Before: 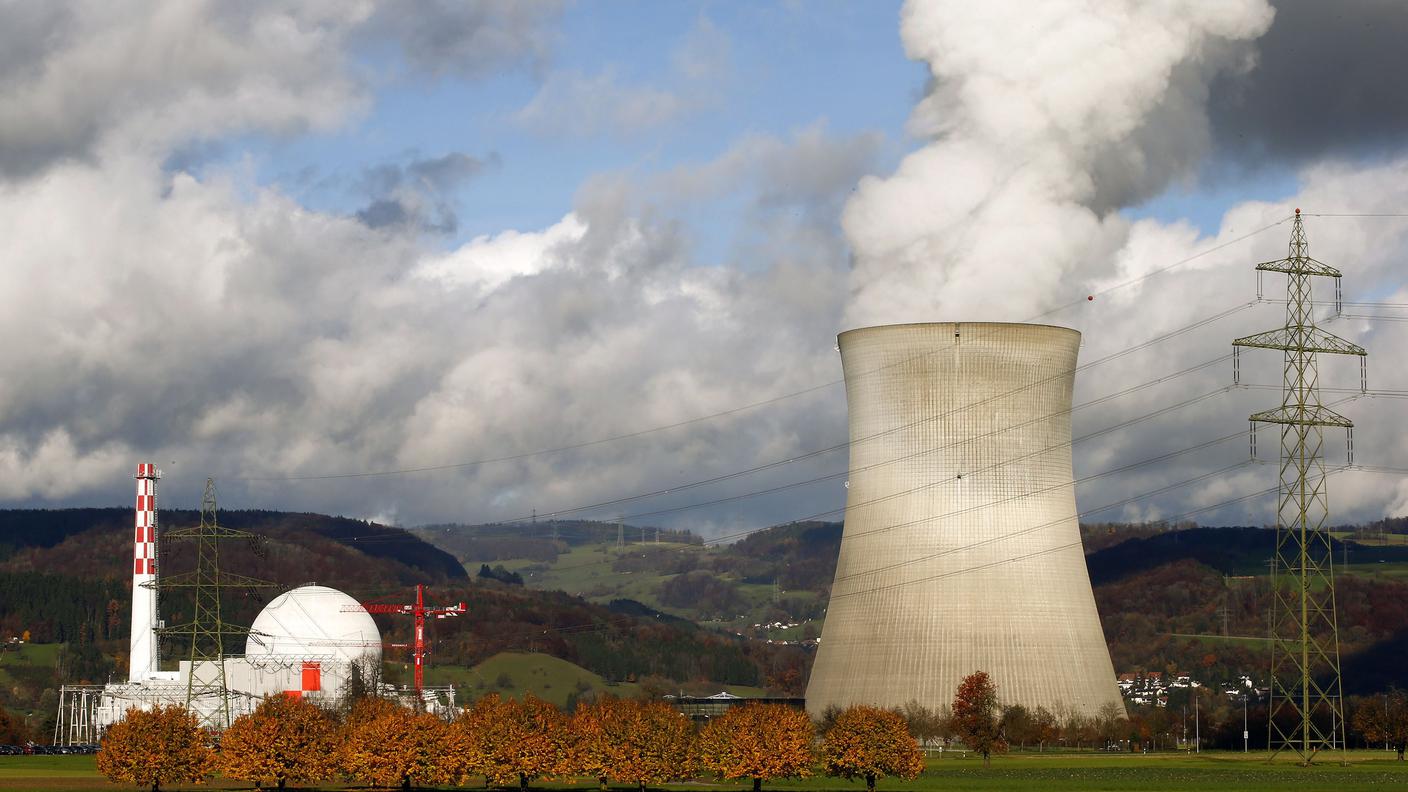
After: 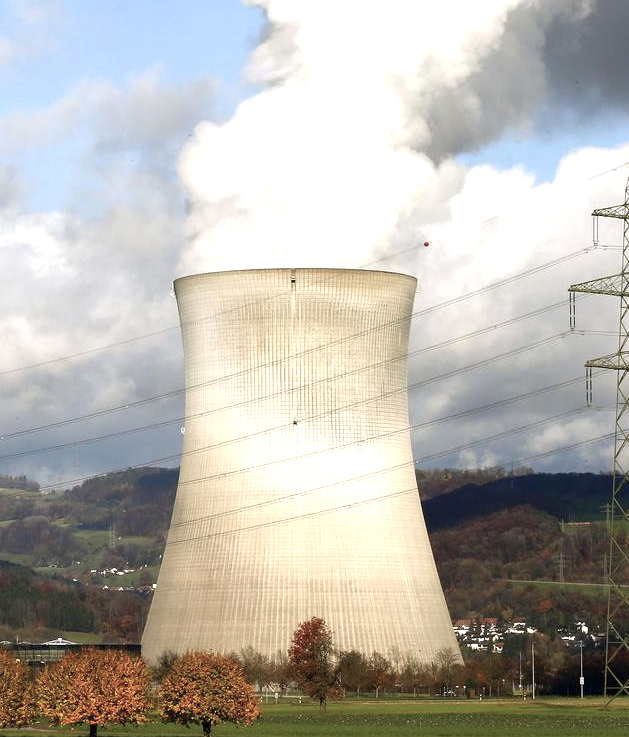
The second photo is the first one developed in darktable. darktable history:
crop: left 47.213%, top 6.87%, right 8.059%
color balance rgb: perceptual saturation grading › global saturation -27.525%, global vibrance 20%
exposure: exposure 0.79 EV, compensate highlight preservation false
